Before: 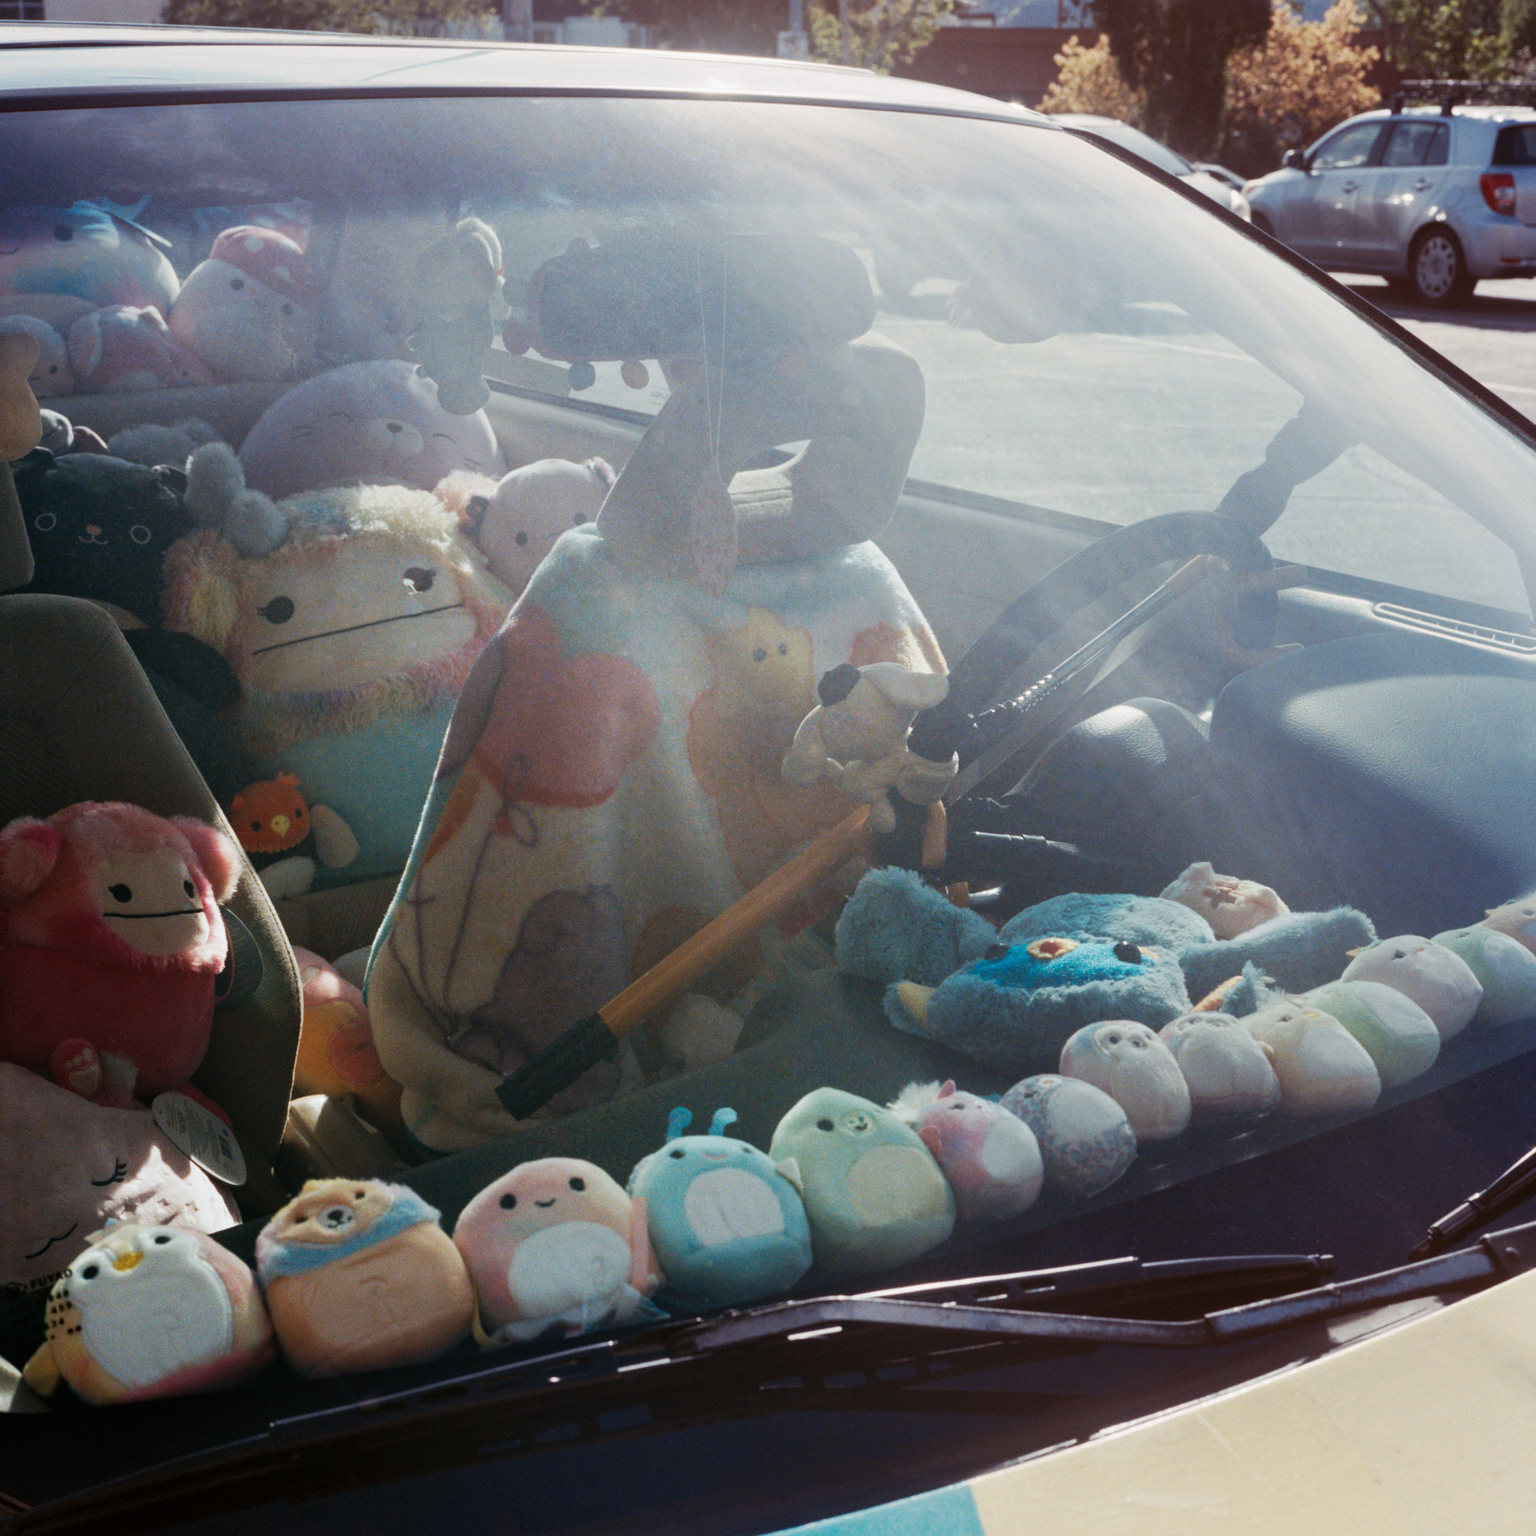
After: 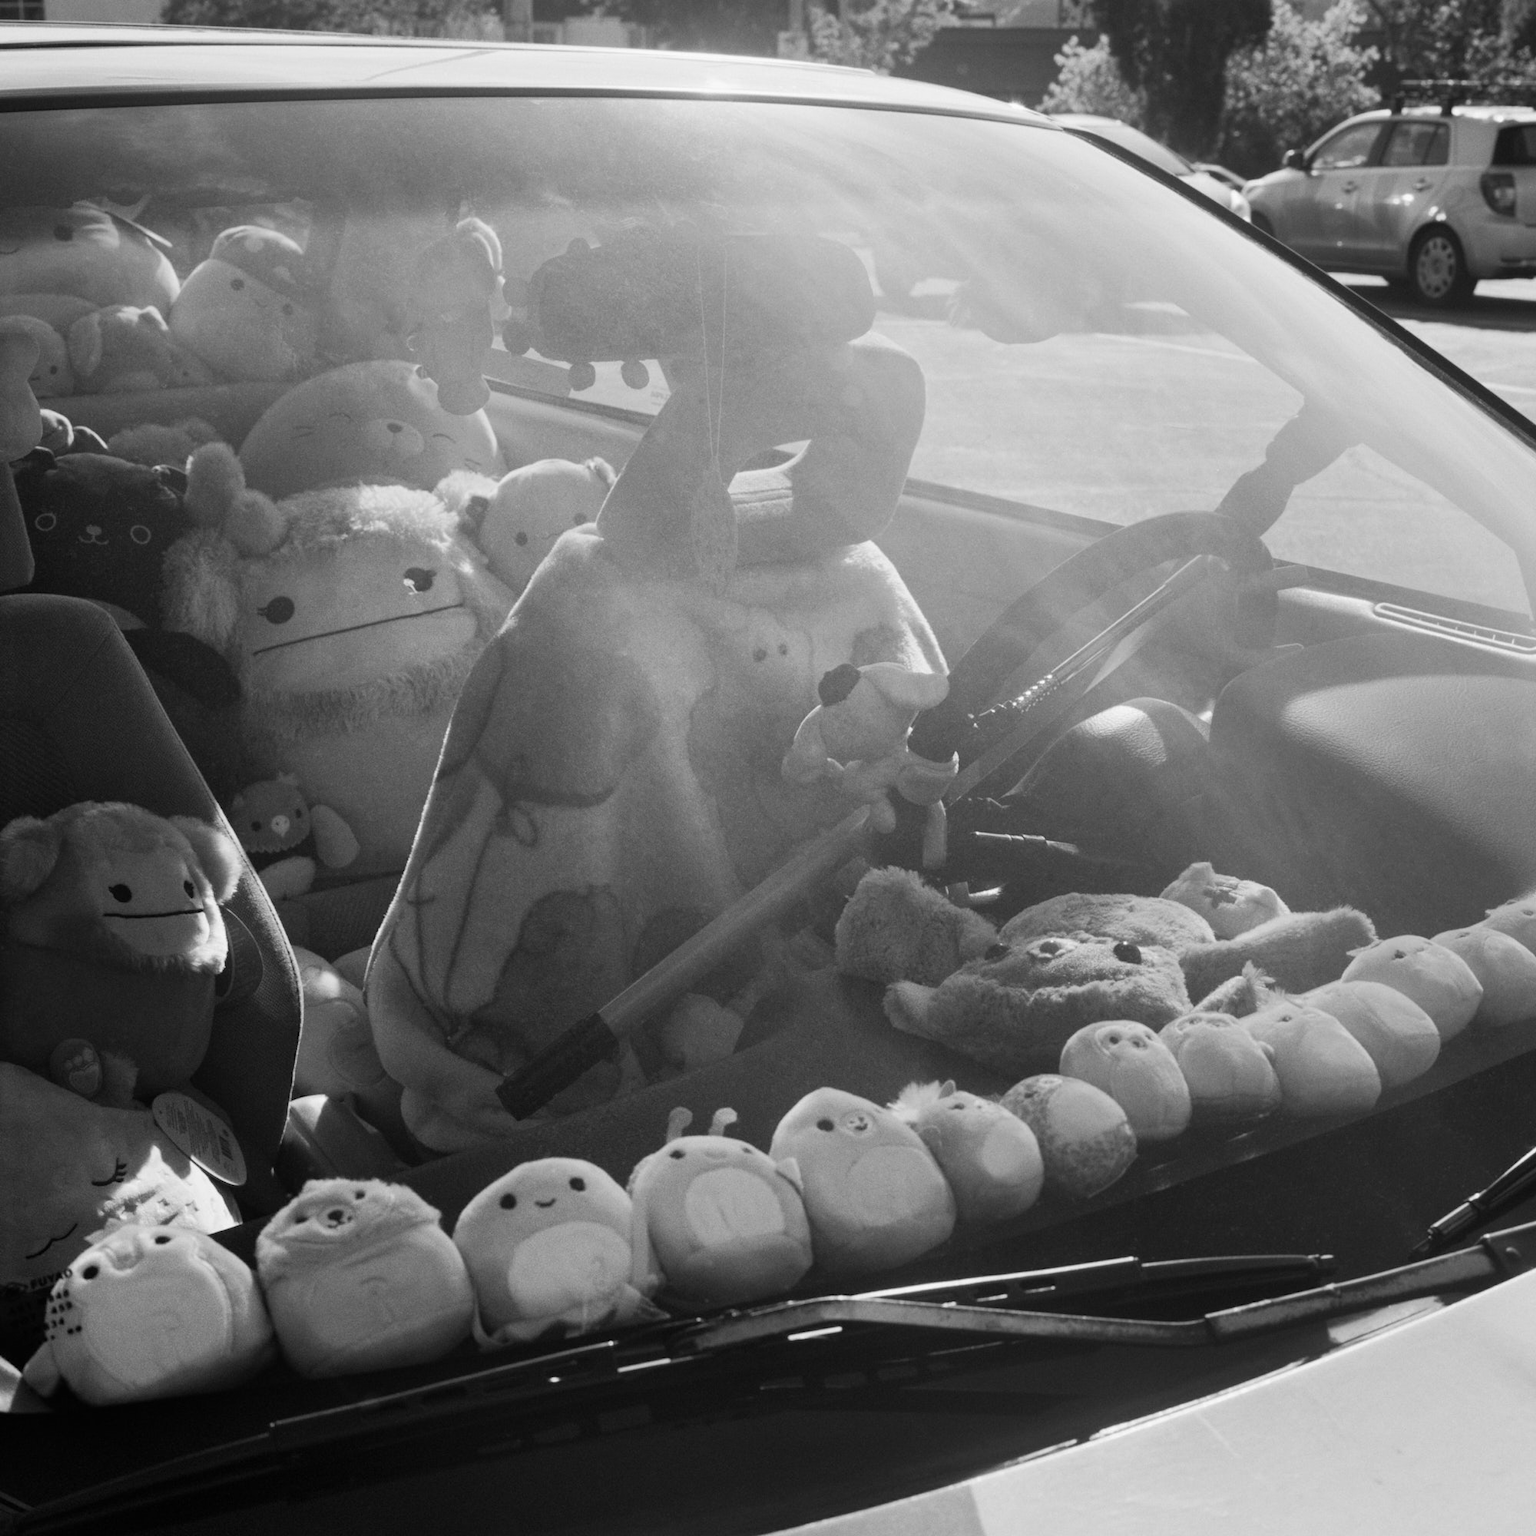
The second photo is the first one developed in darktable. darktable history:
tone equalizer: on, module defaults
monochrome: on, module defaults
